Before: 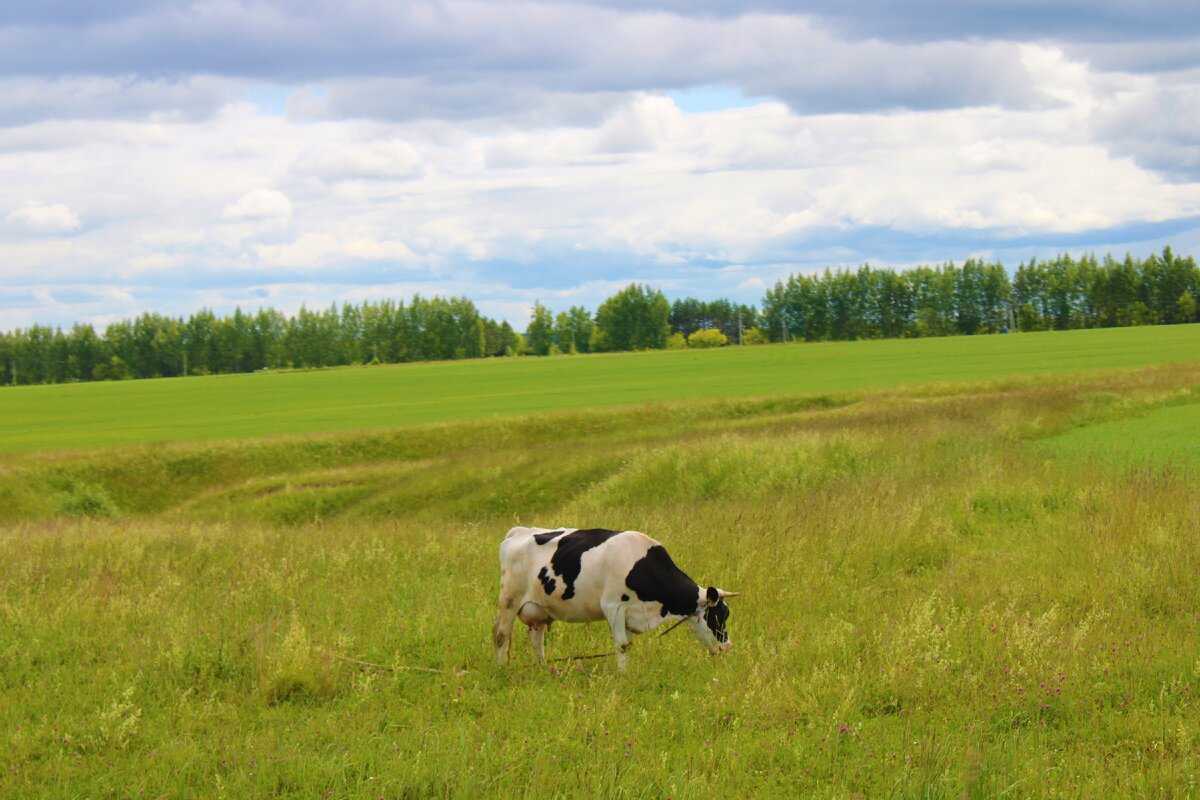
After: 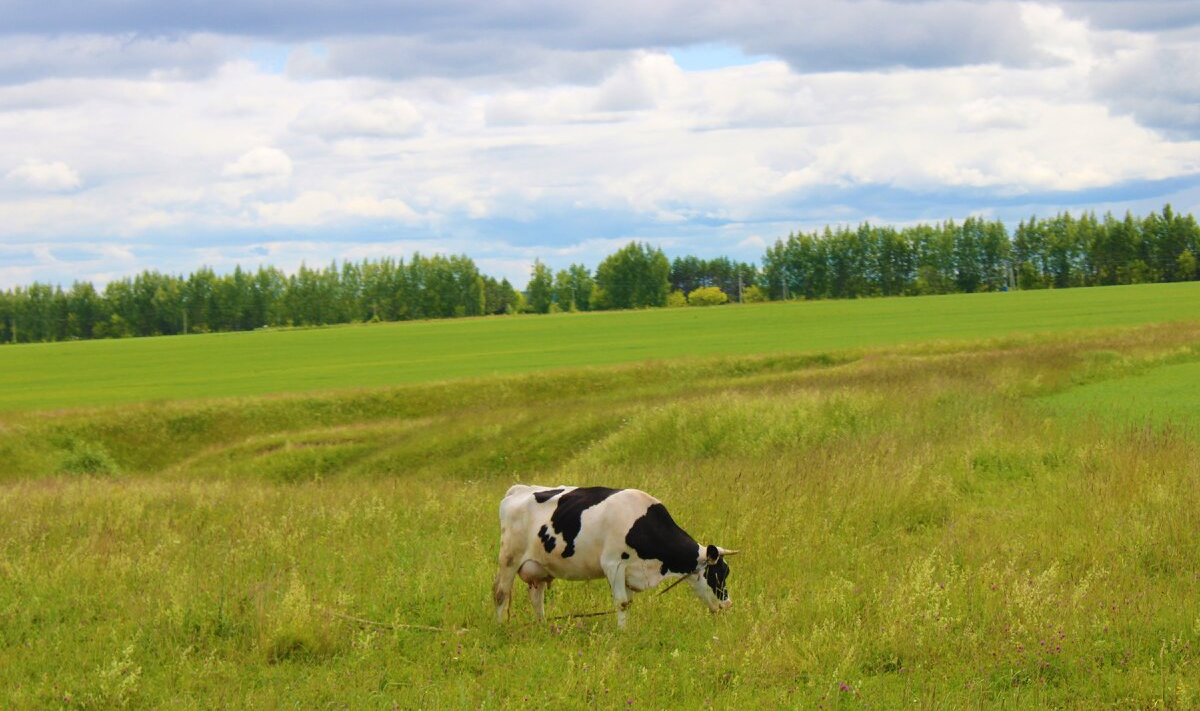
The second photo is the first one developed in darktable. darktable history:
crop and rotate: top 5.456%, bottom 5.561%
